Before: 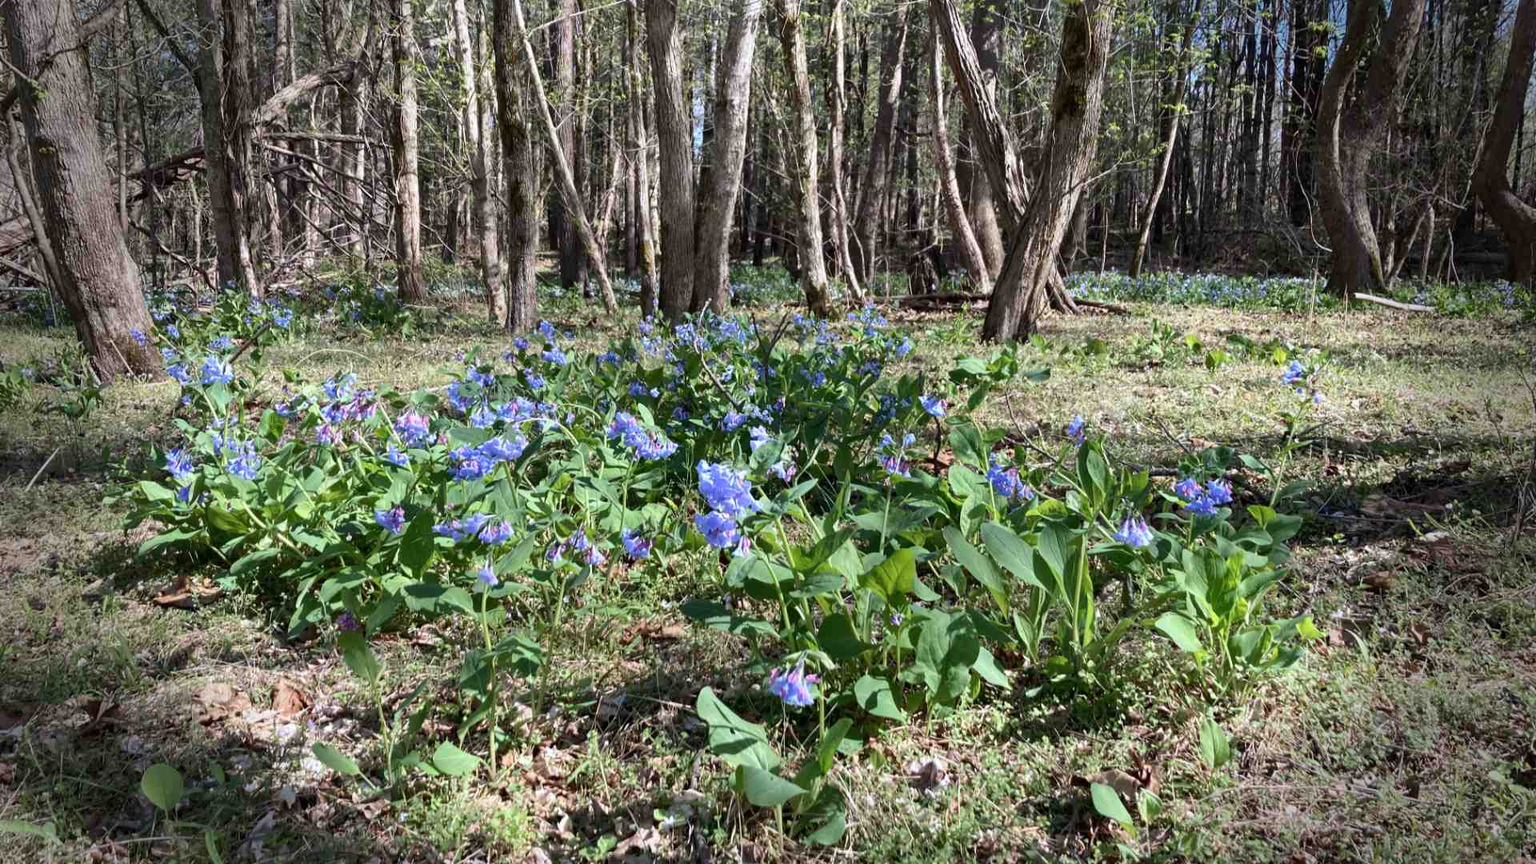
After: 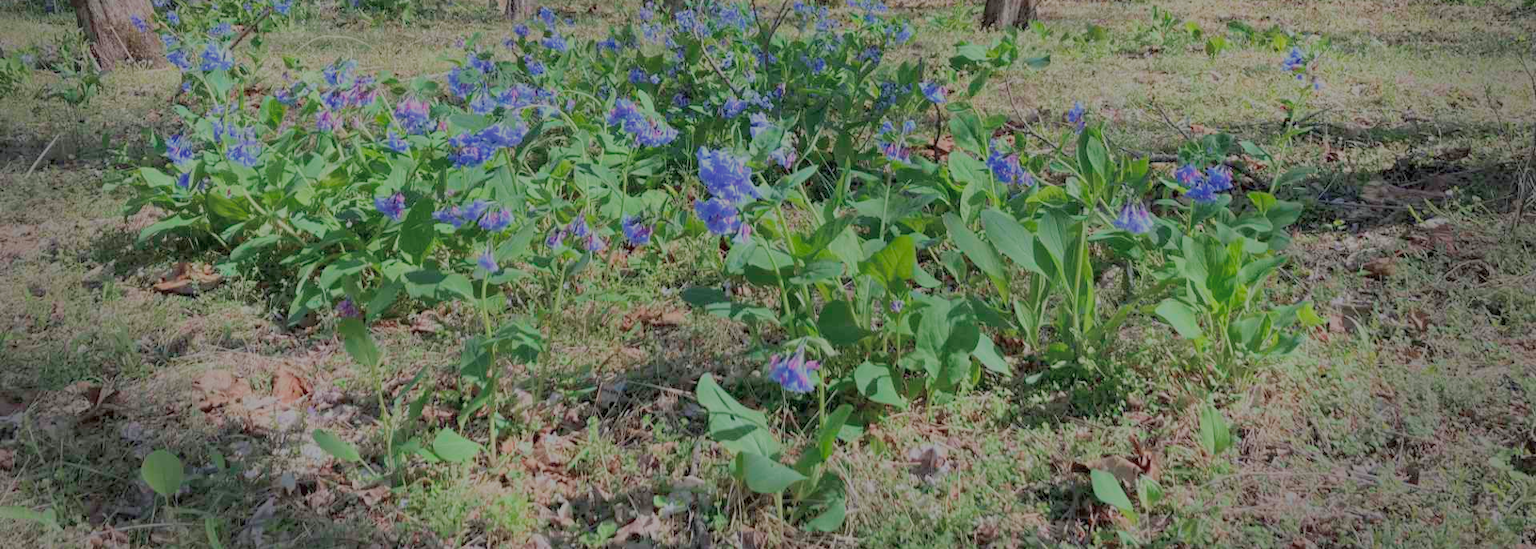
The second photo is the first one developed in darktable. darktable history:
color balance rgb: shadows lift › chroma 1.019%, shadows lift › hue 216.88°, perceptual saturation grading › global saturation -0.119%, global vibrance -24.439%
crop and rotate: top 36.384%
filmic rgb: black relative exposure -13.9 EV, white relative exposure 7.98 EV, threshold 3.06 EV, hardness 3.73, latitude 49.24%, contrast 0.505, color science v6 (2022), enable highlight reconstruction true
